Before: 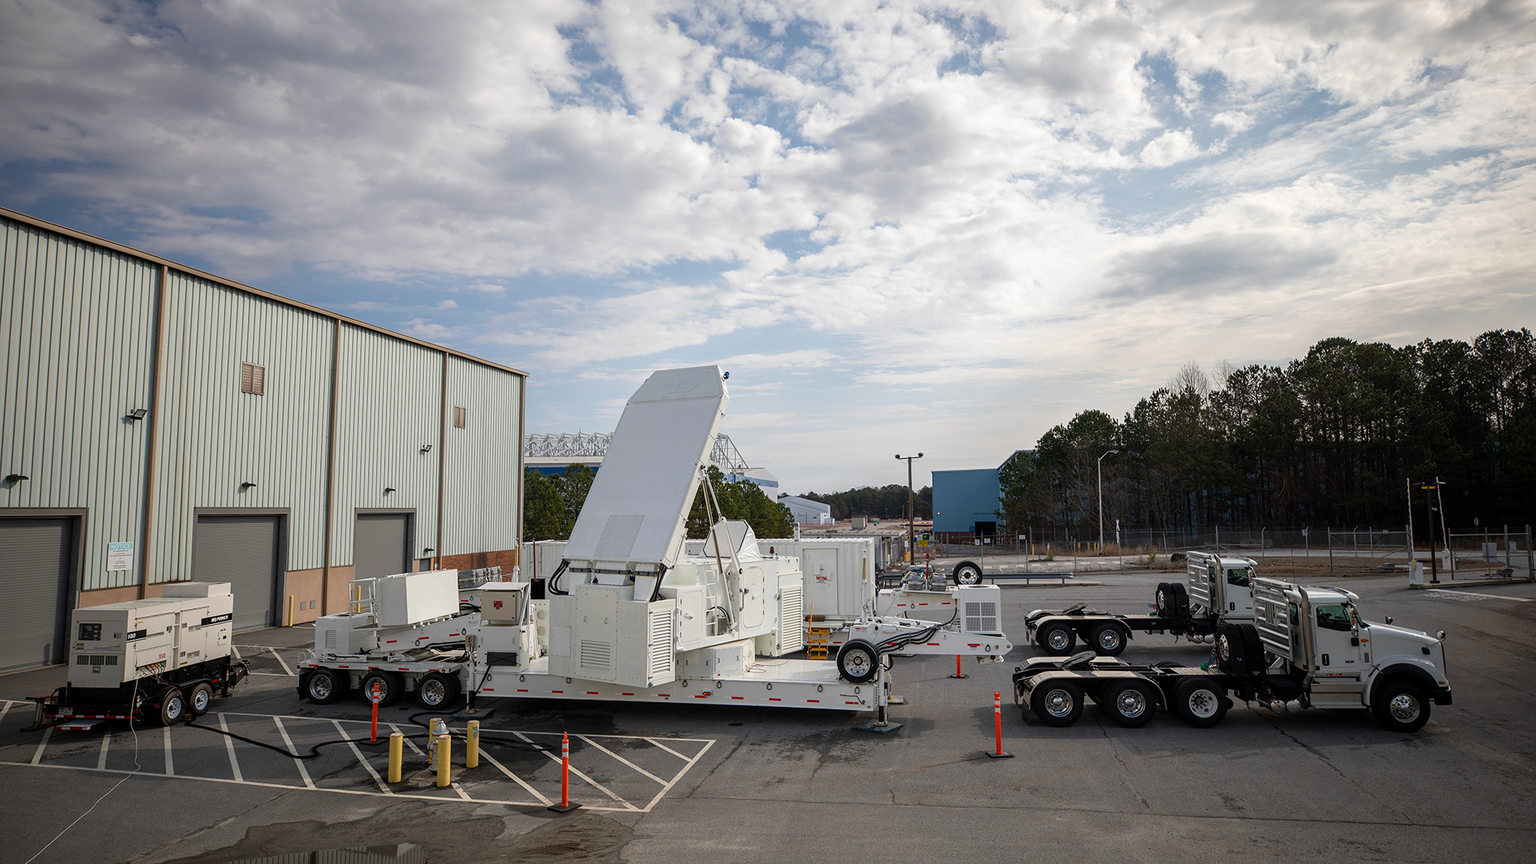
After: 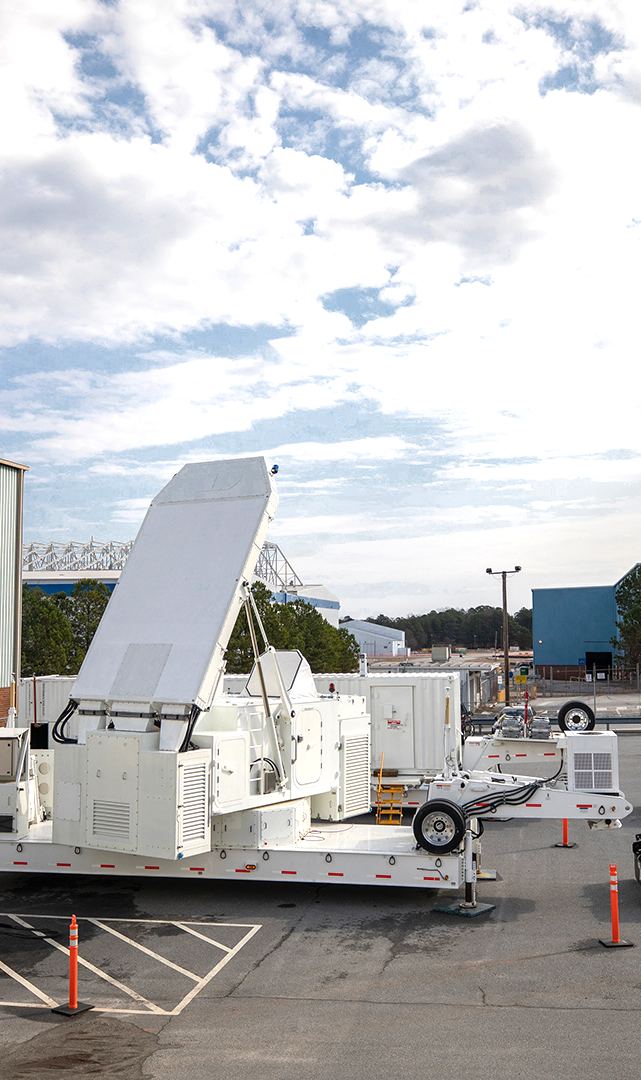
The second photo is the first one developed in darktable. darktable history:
exposure: exposure 0.569 EV, compensate highlight preservation false
crop: left 32.974%, right 33.604%
color zones: curves: ch0 [(0.25, 0.5) (0.636, 0.25) (0.75, 0.5)]
